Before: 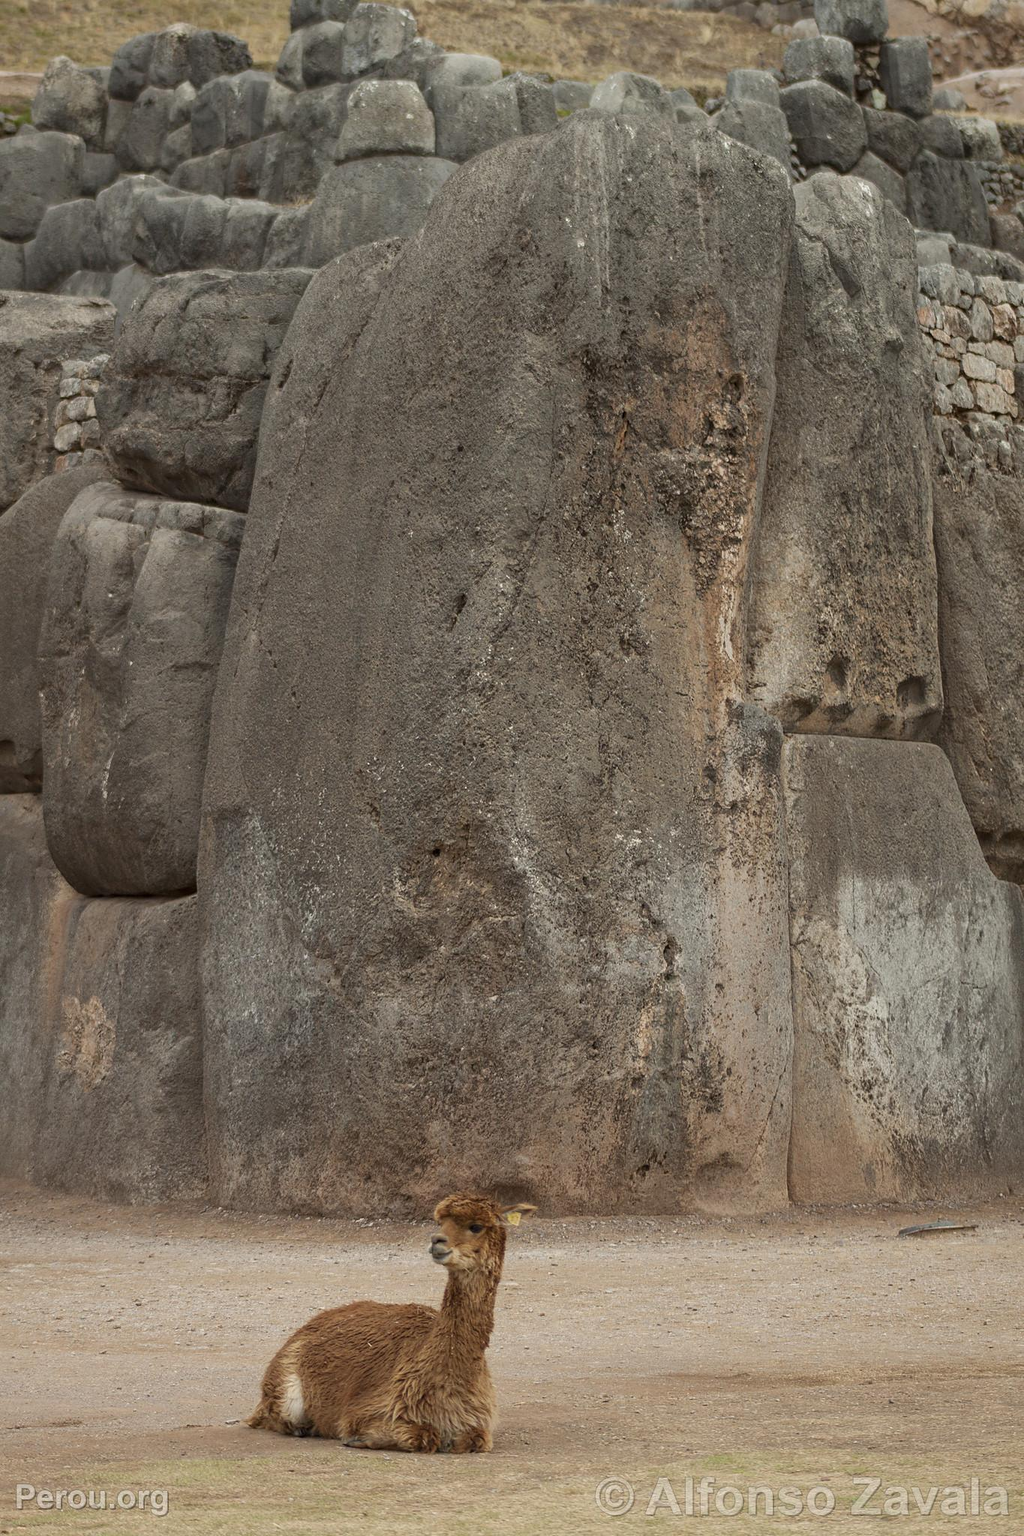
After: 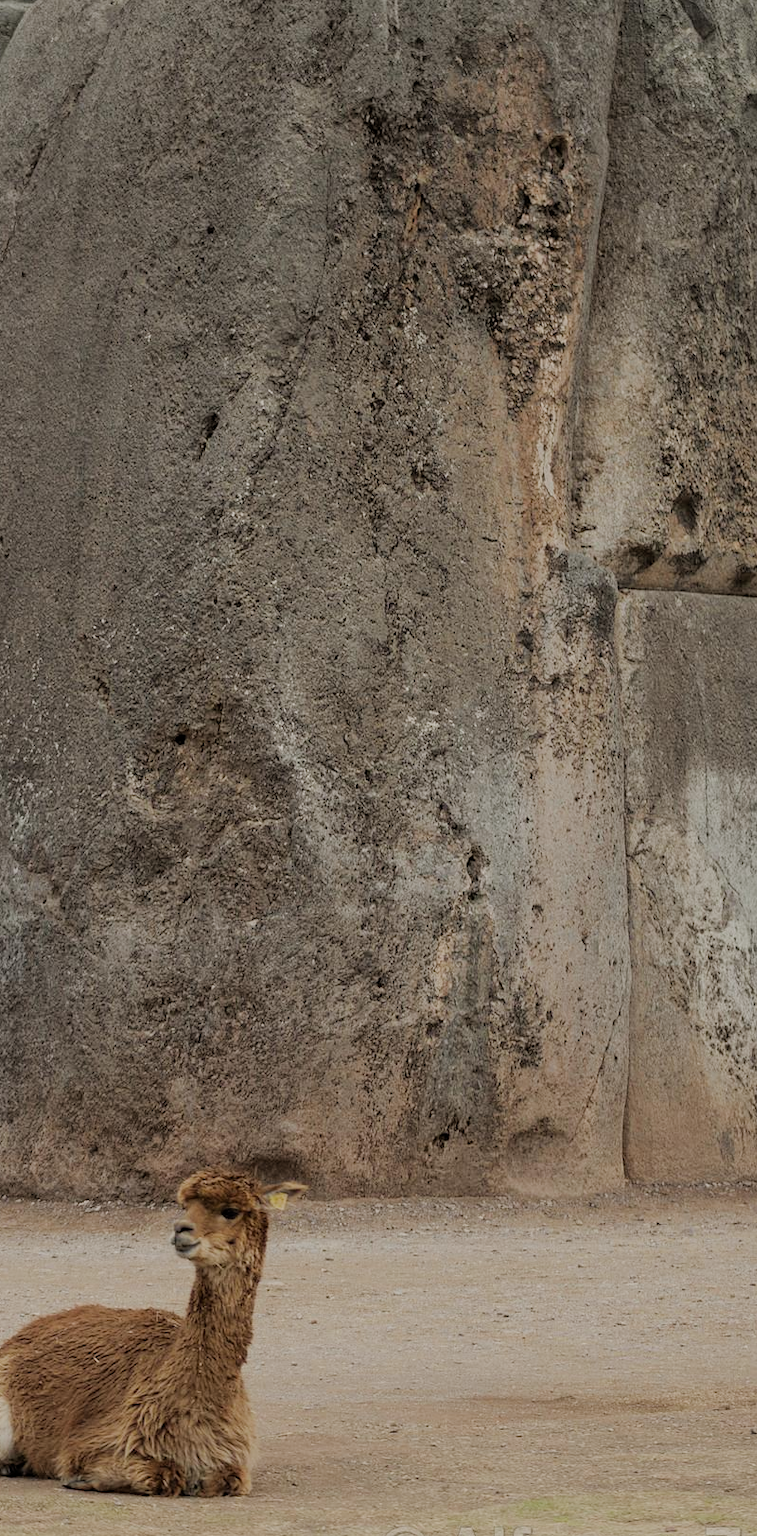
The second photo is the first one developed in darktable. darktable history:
crop and rotate: left 28.656%, top 17.371%, right 12.647%, bottom 3.303%
filmic rgb: black relative exposure -6.05 EV, white relative exposure 6.98 EV, threshold 3.04 EV, structure ↔ texture 99.67%, hardness 2.24, enable highlight reconstruction true
